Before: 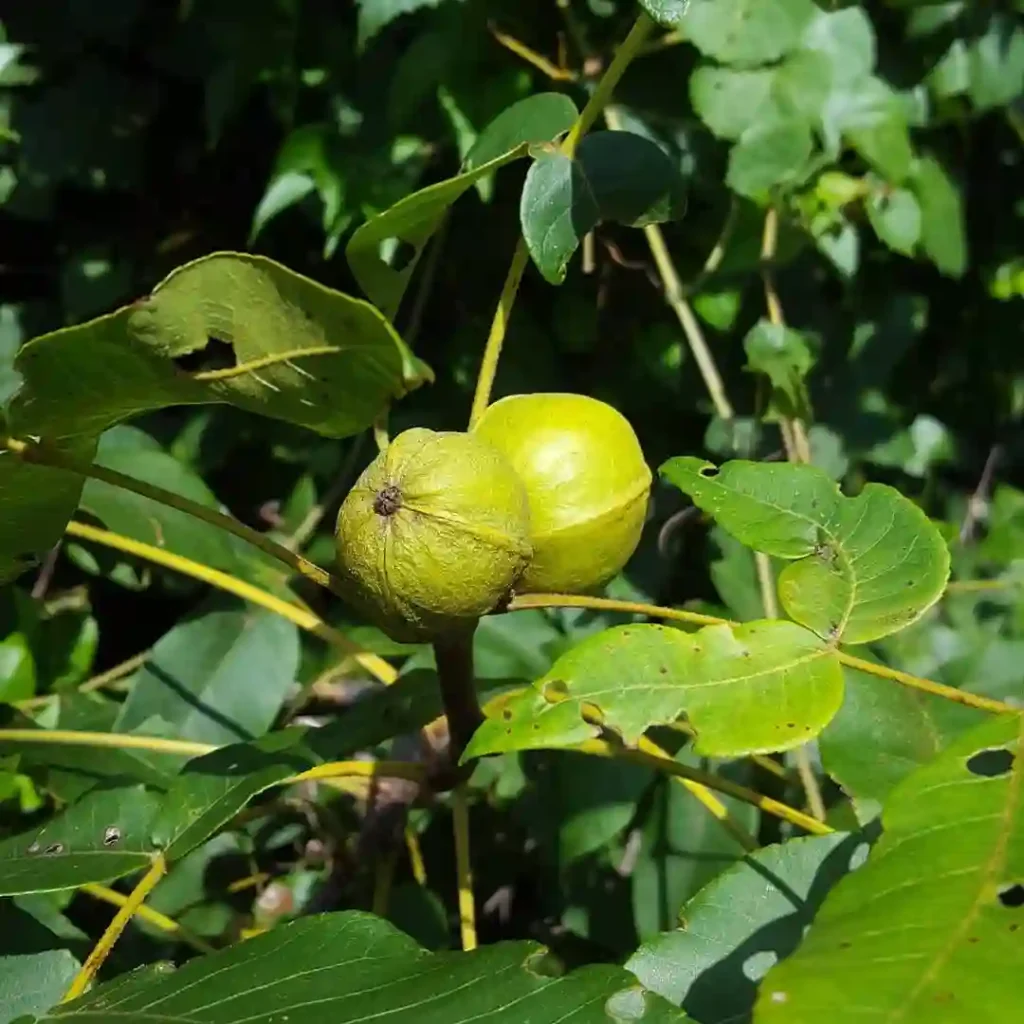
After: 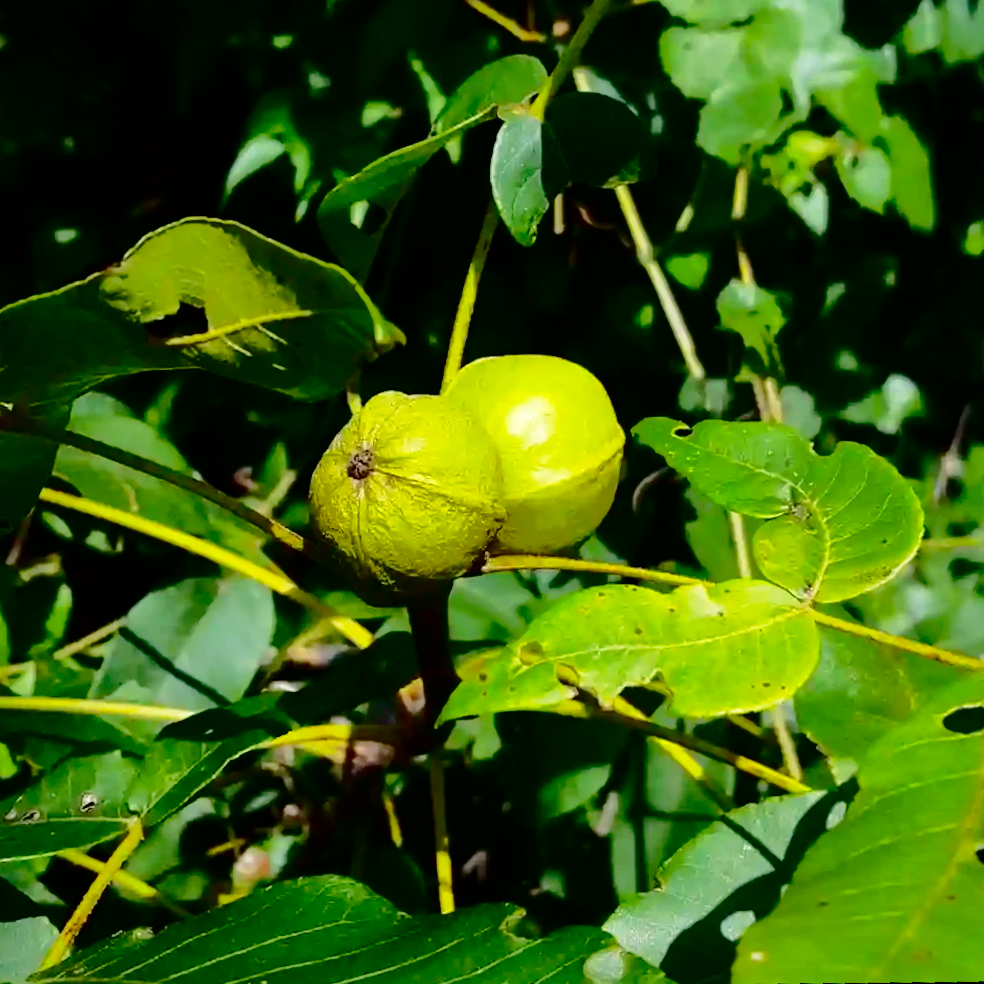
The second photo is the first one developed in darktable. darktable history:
exposure: compensate highlight preservation false
crop and rotate: angle -1.96°, left 3.097%, top 4.154%, right 1.586%, bottom 0.529%
contrast brightness saturation: contrast 0.24, brightness -0.24, saturation 0.14
shadows and highlights: shadows 25, highlights -70
base curve: curves: ch0 [(0, 0) (0.028, 0.03) (0.121, 0.232) (0.46, 0.748) (0.859, 0.968) (1, 1)], preserve colors none
white balance: emerald 1
rotate and perspective: rotation -2.56°, automatic cropping off
